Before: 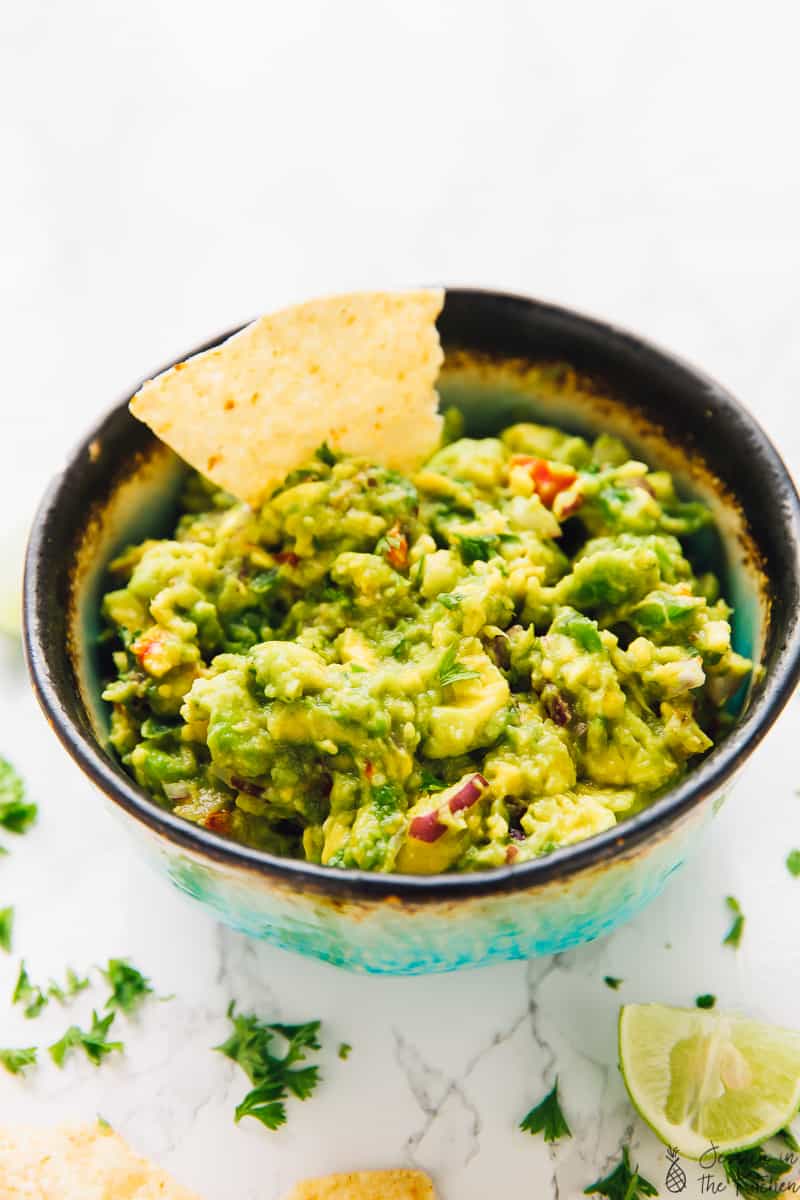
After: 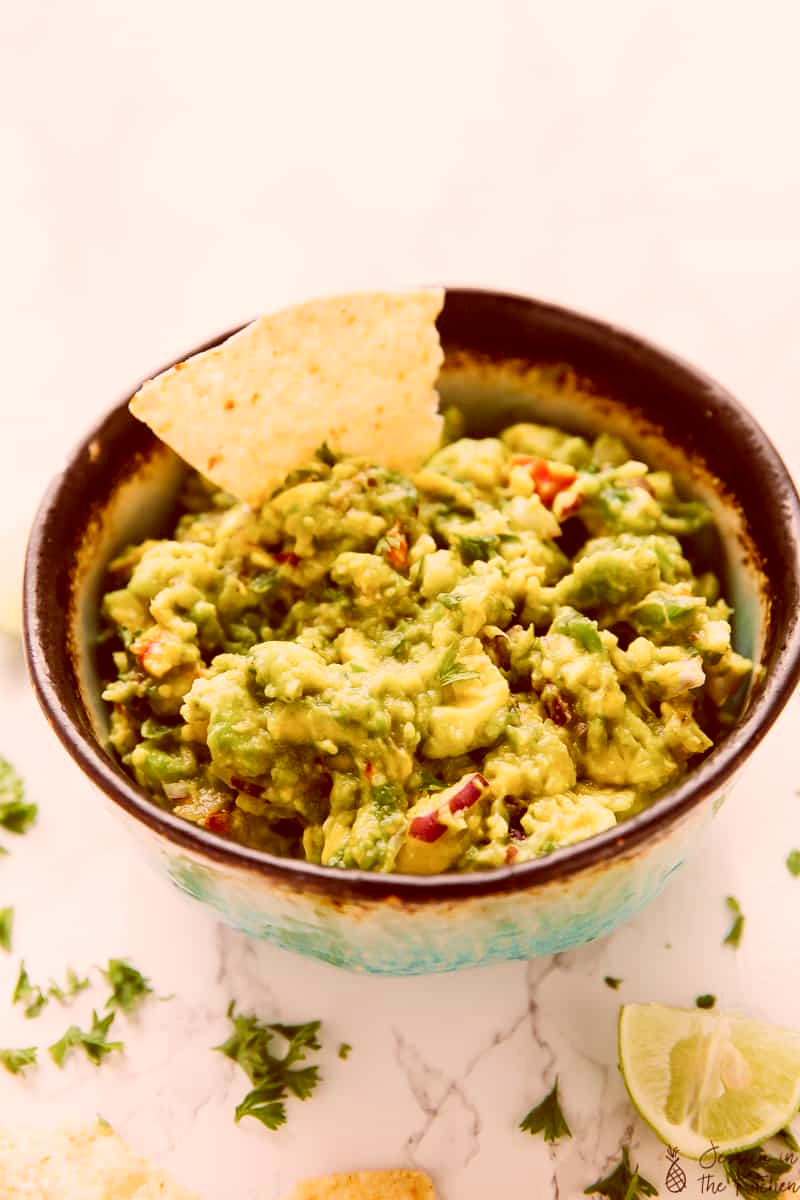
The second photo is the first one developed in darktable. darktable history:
color correction: highlights a* 9.08, highlights b* 8.9, shadows a* 39.39, shadows b* 39.41, saturation 0.777
